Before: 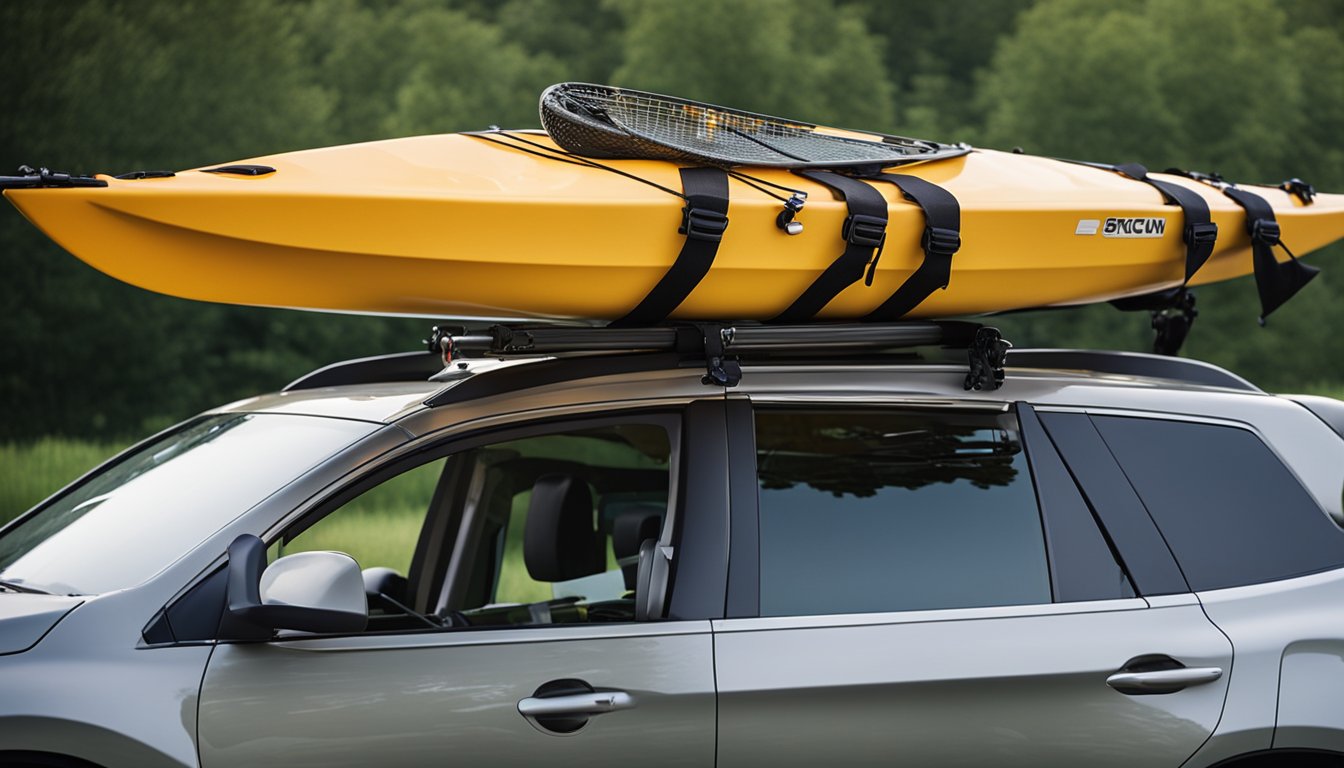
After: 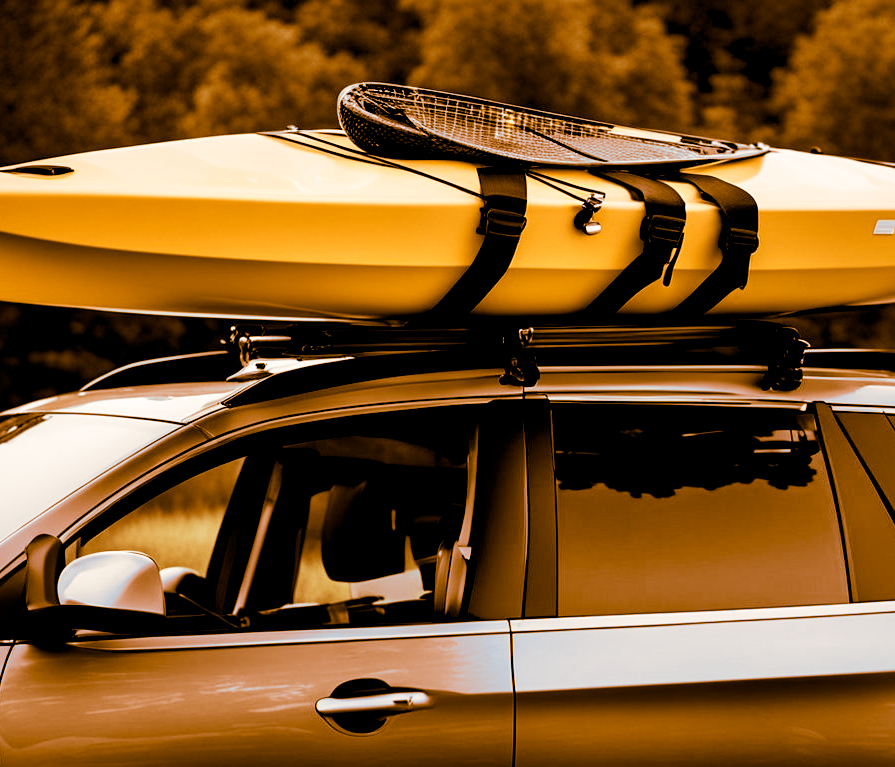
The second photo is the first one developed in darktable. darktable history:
tone equalizer: -8 EV -0.417 EV, -7 EV -0.389 EV, -6 EV -0.333 EV, -5 EV -0.222 EV, -3 EV 0.222 EV, -2 EV 0.333 EV, -1 EV 0.389 EV, +0 EV 0.417 EV, edges refinement/feathering 500, mask exposure compensation -1.57 EV, preserve details no
split-toning: shadows › hue 26°, shadows › saturation 0.92, highlights › hue 40°, highlights › saturation 0.92, balance -63, compress 0%
crop and rotate: left 15.055%, right 18.278%
local contrast: mode bilateral grid, contrast 20, coarseness 50, detail 179%, midtone range 0.2
filmic rgb: black relative exposure -5 EV, white relative exposure 3.5 EV, hardness 3.19, contrast 1.2, highlights saturation mix -50%
